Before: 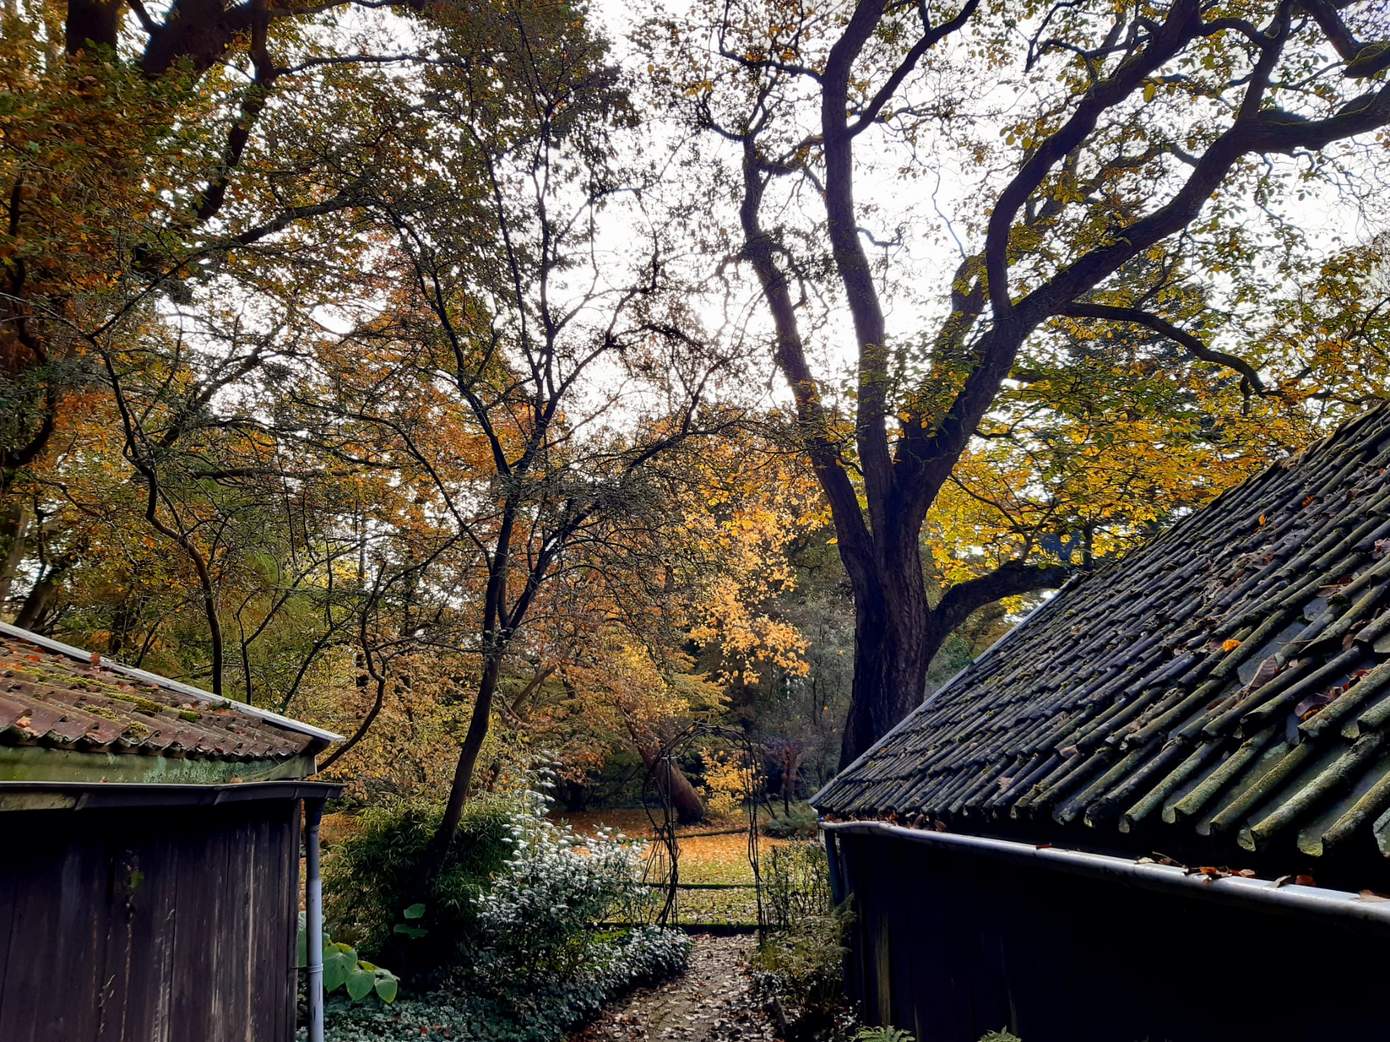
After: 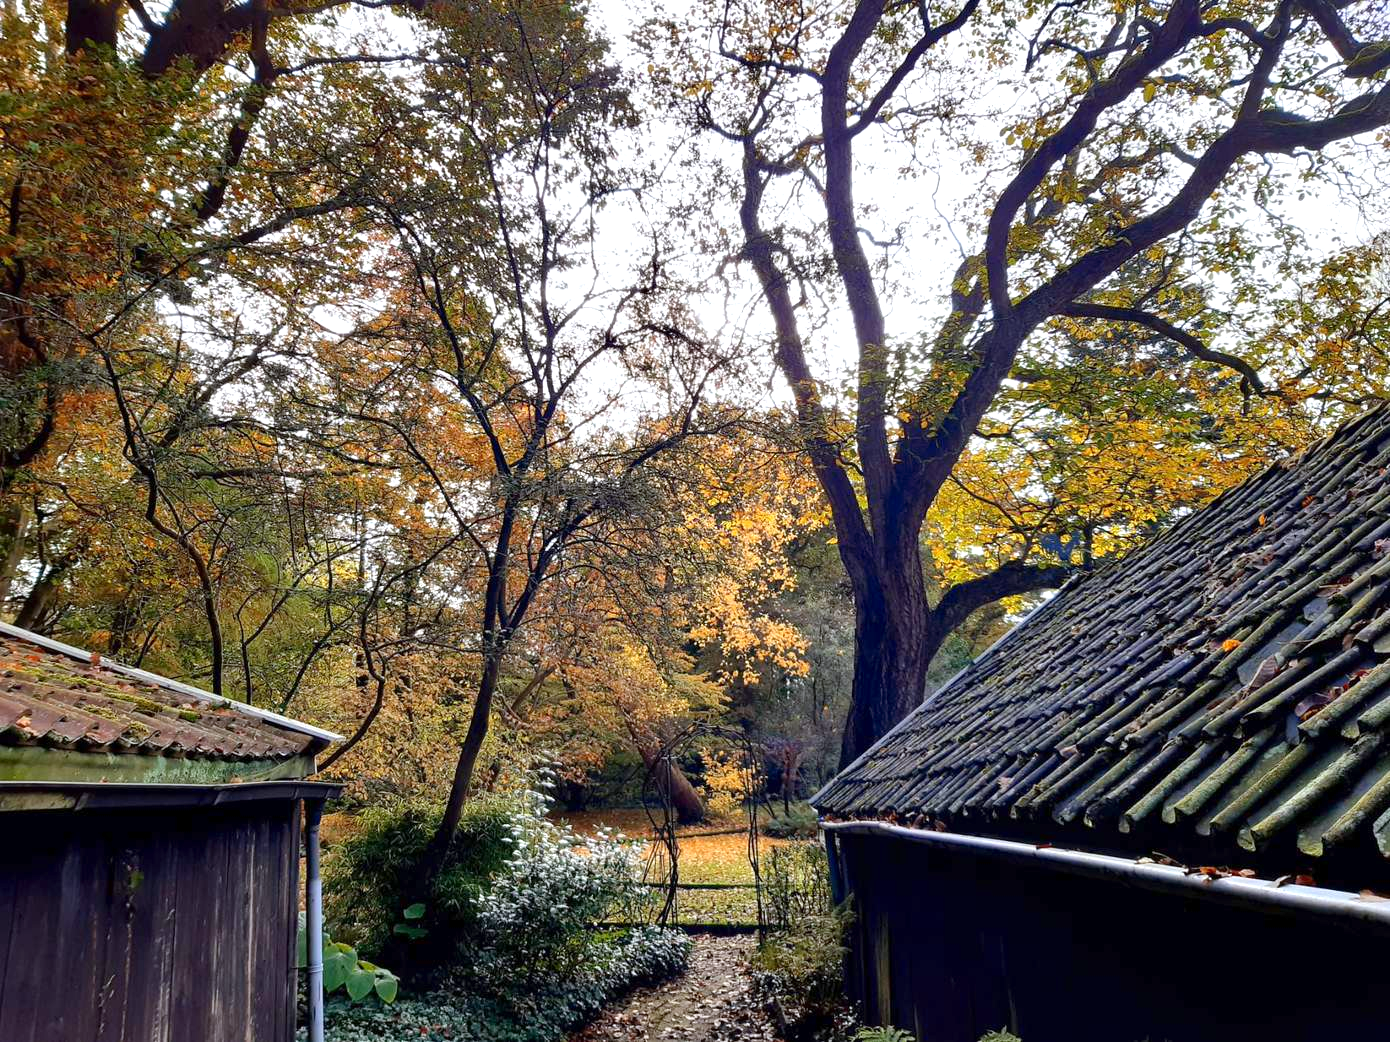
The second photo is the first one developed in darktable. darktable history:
levels: levels [0, 0.478, 1]
exposure: exposure 0.376 EV, compensate highlight preservation false
white balance: red 0.98, blue 1.034
